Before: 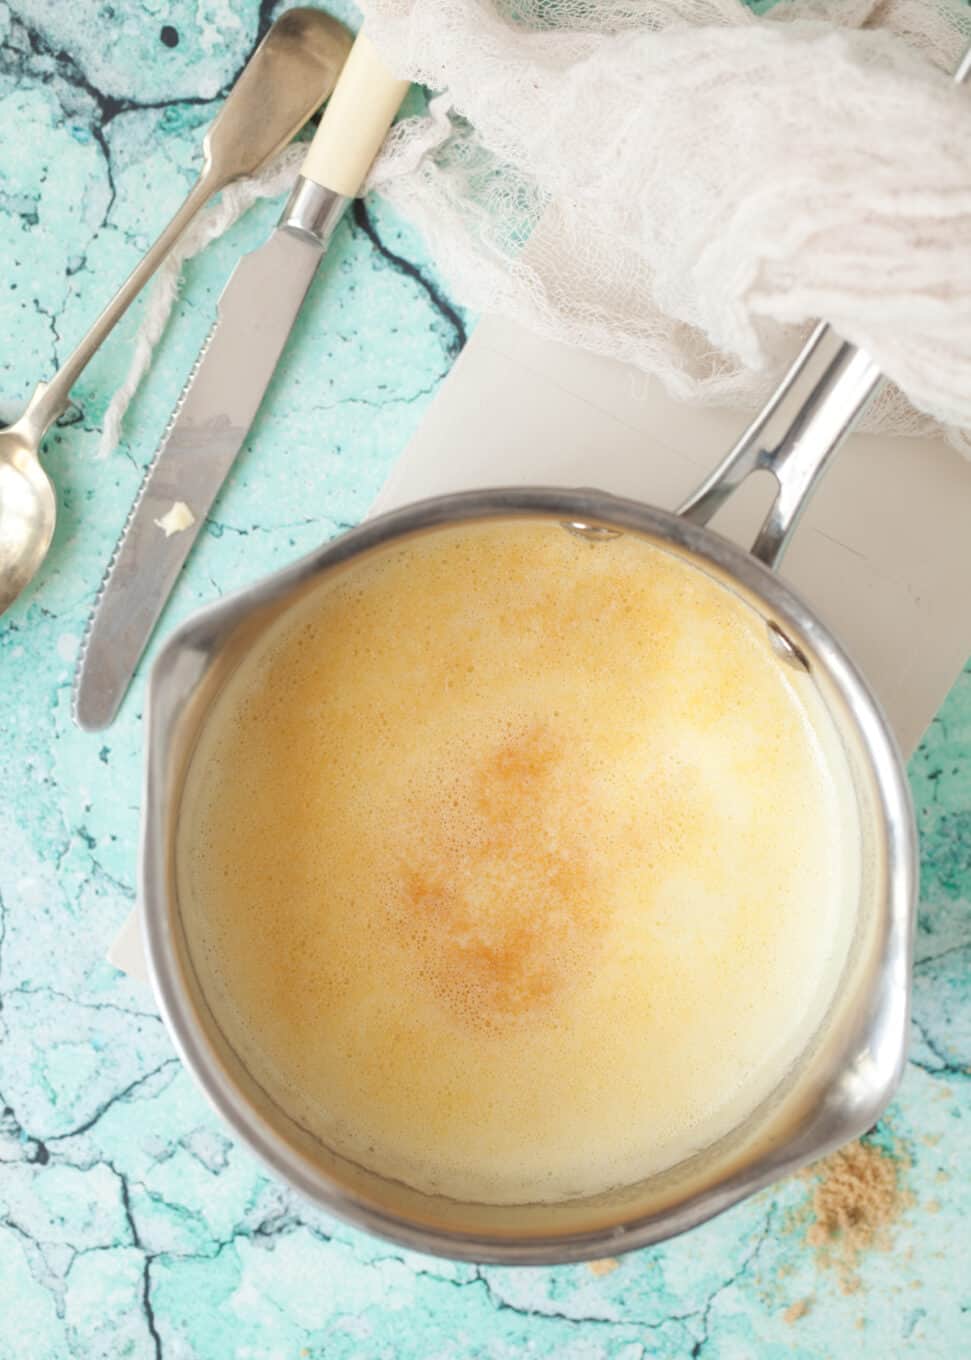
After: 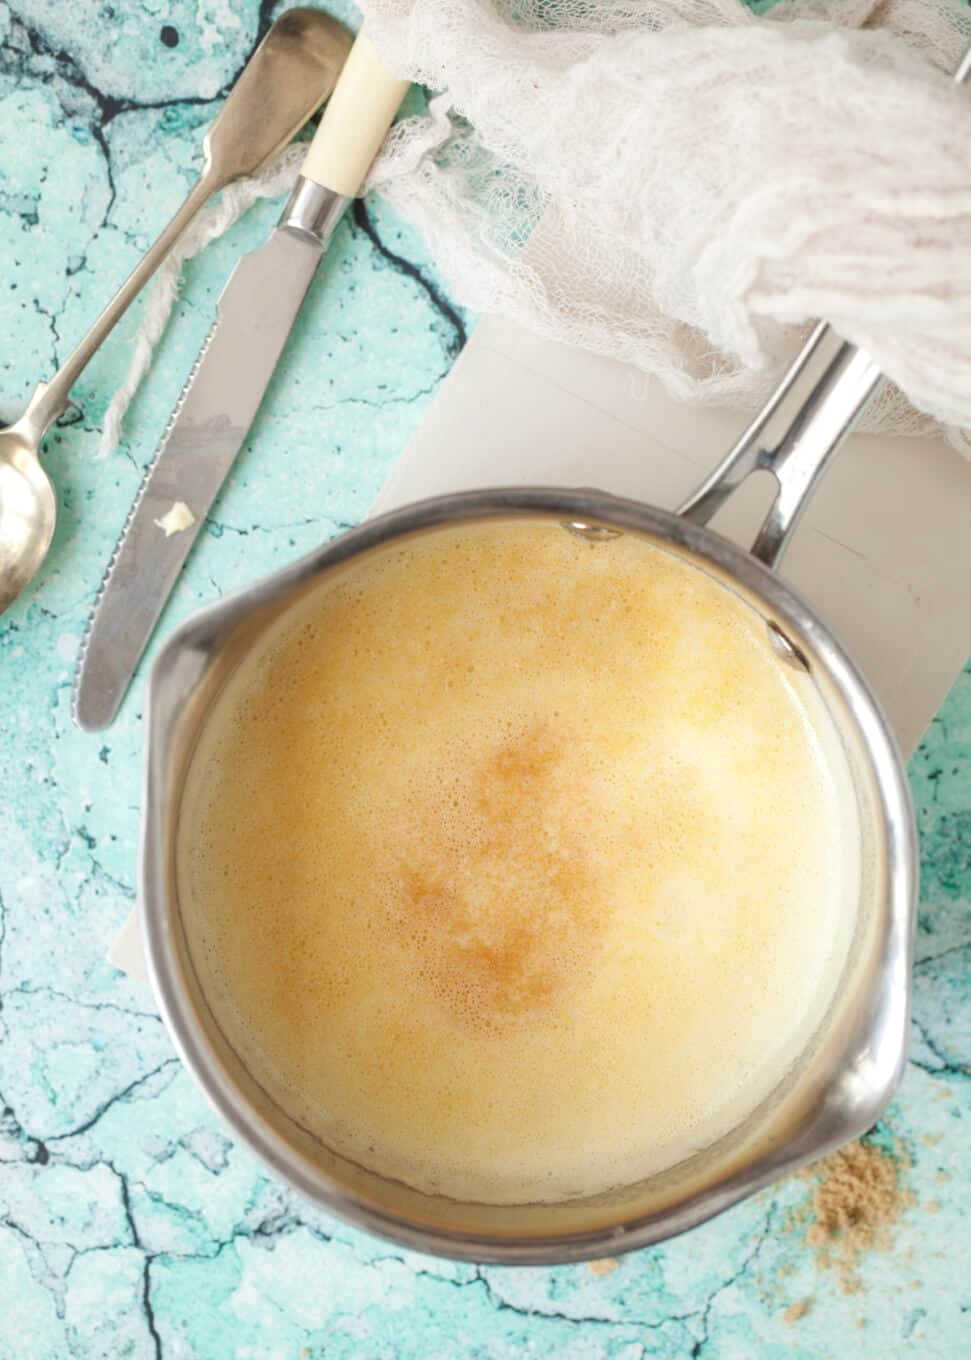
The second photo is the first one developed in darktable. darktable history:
local contrast: on, module defaults
exposure: exposure -0.041 EV
